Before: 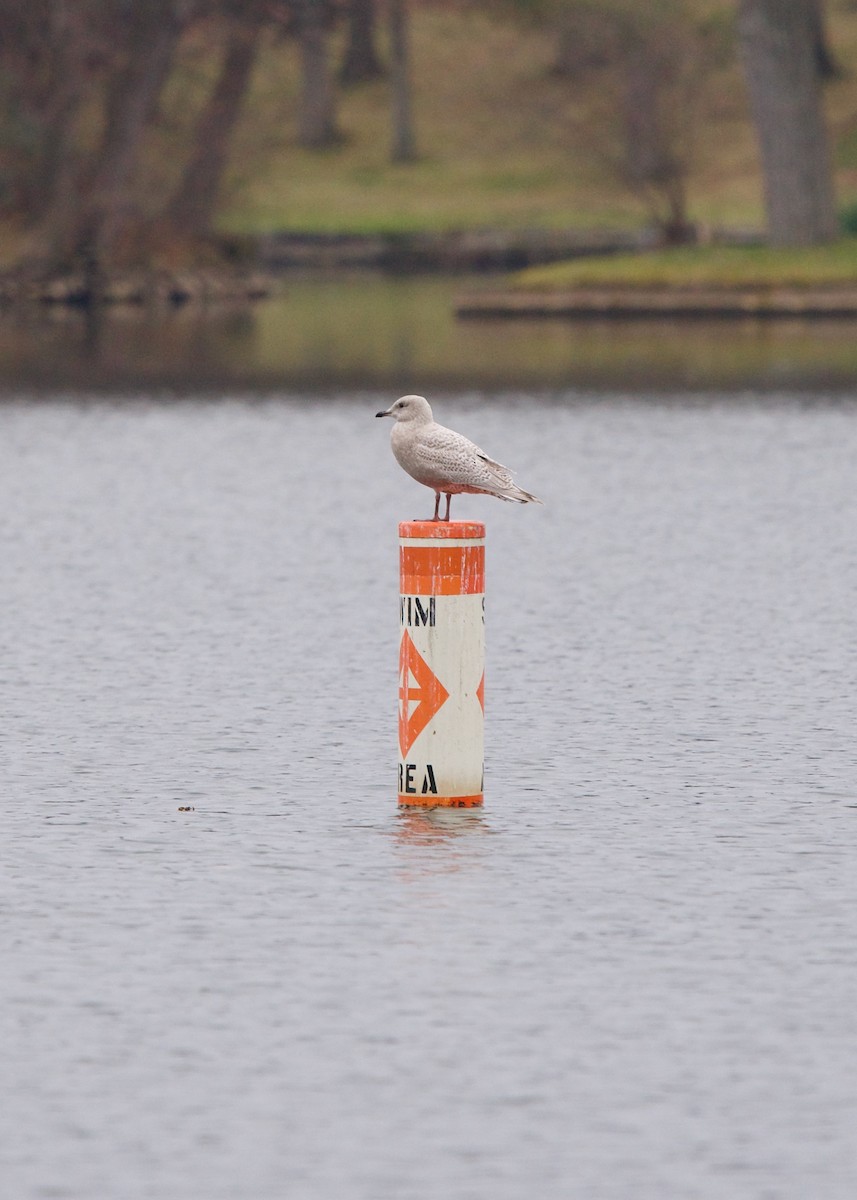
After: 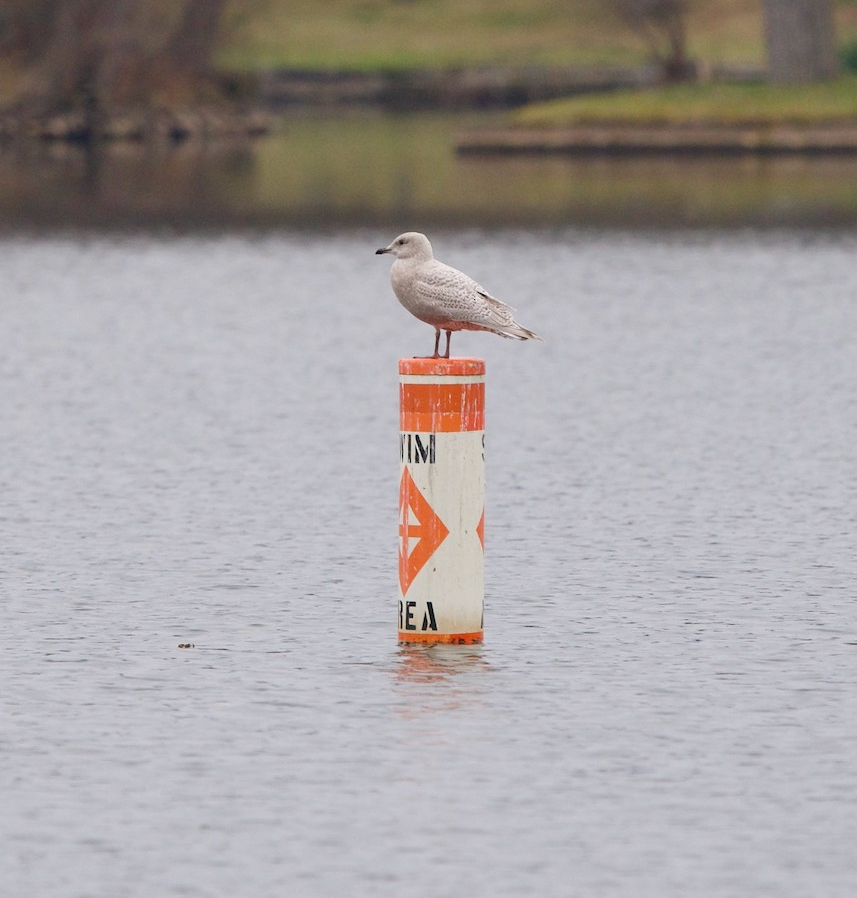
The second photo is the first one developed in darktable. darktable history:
crop: top 13.66%, bottom 11.466%
